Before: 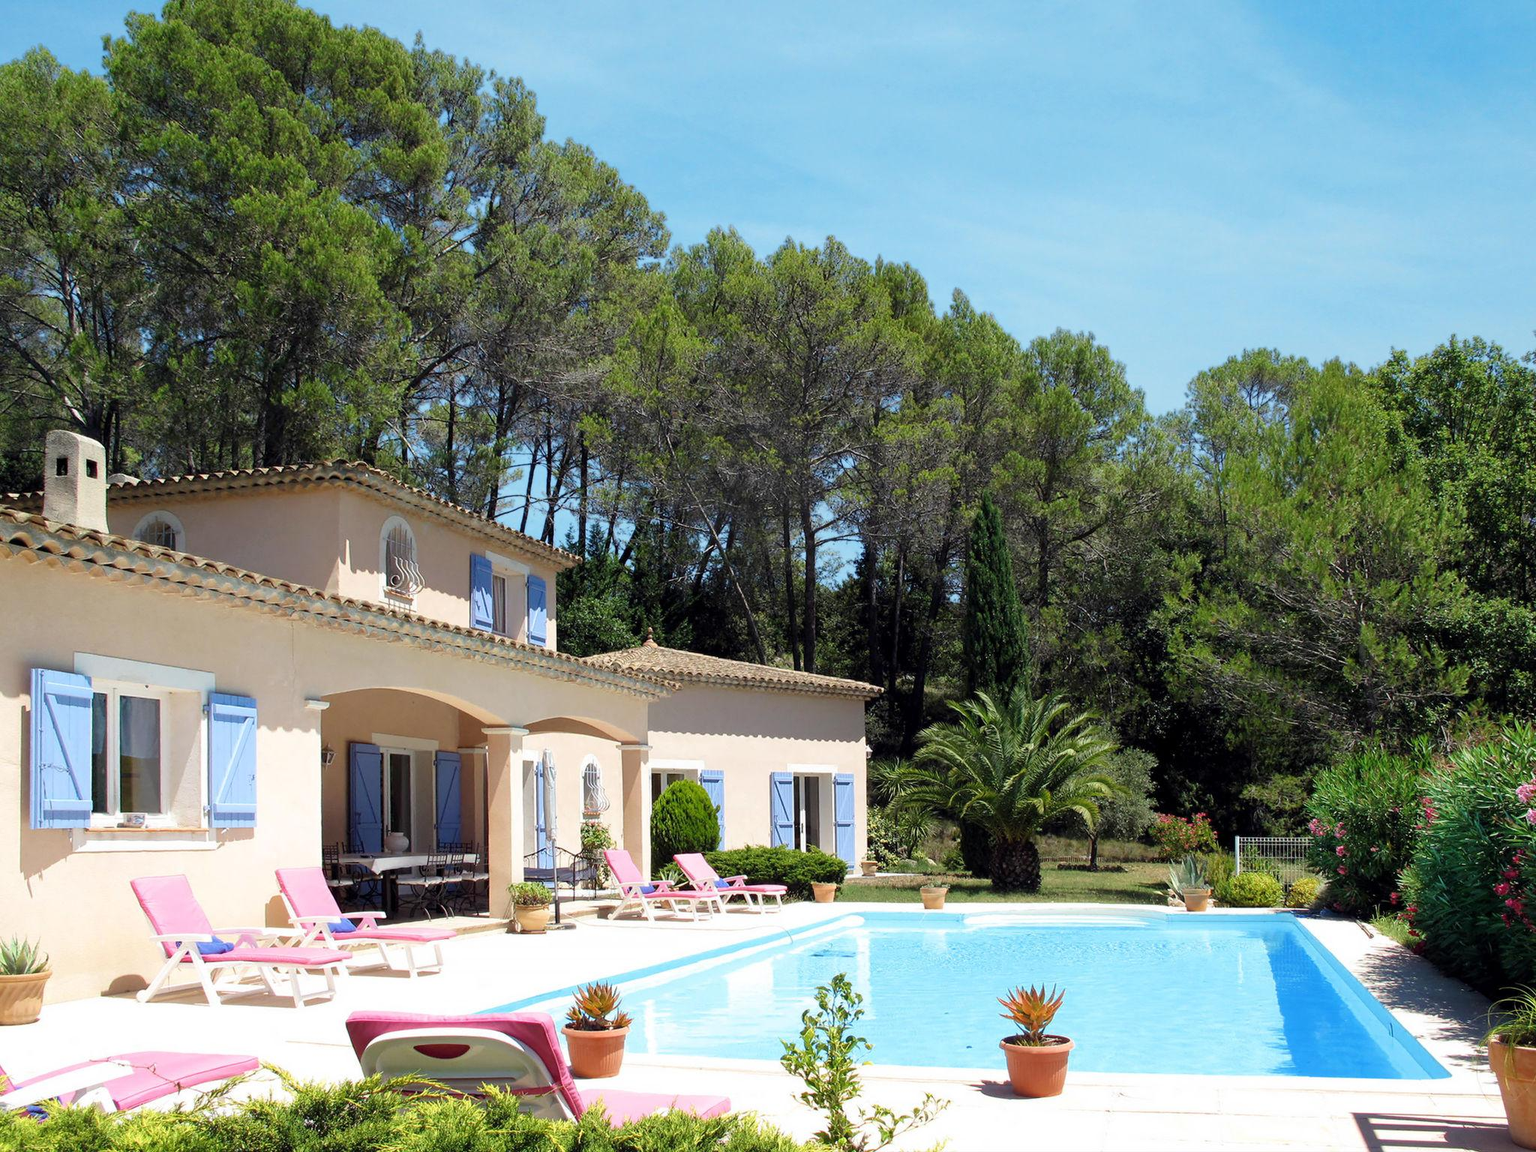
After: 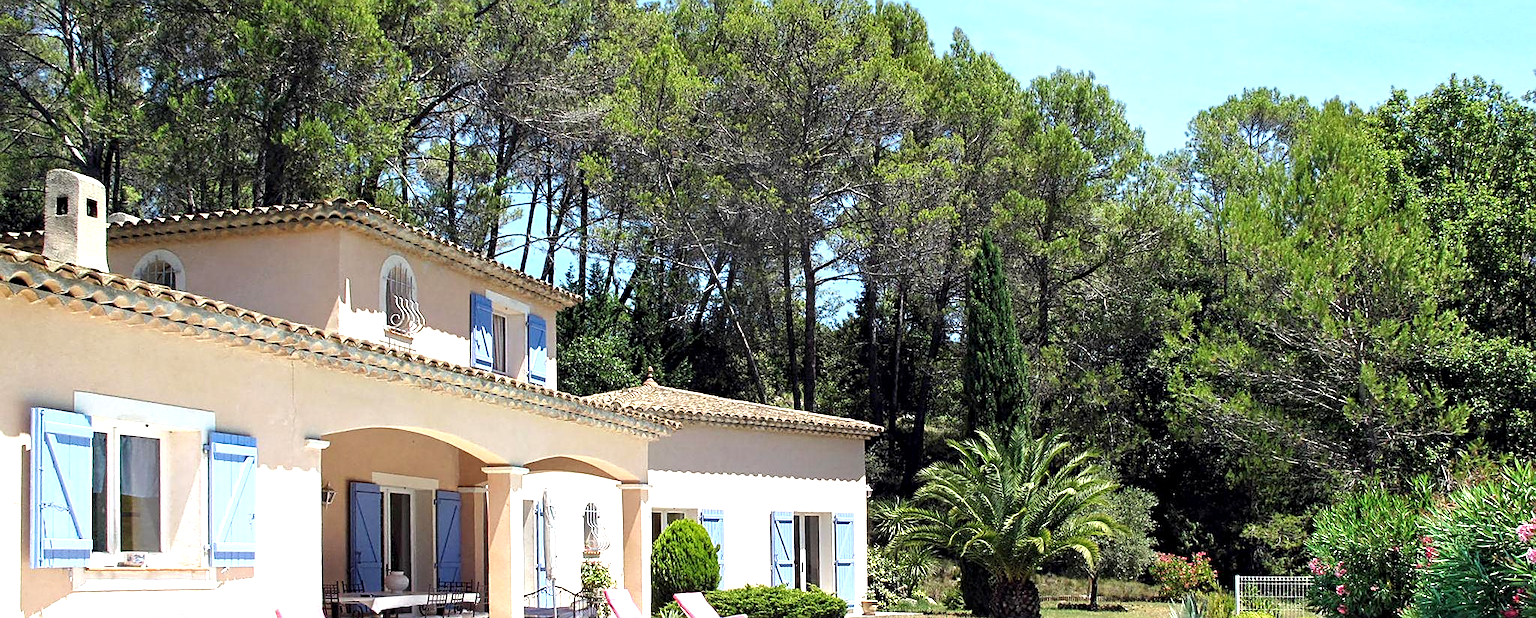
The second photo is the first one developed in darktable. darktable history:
sharpen: on, module defaults
contrast equalizer: octaves 7, y [[0.5, 0.501, 0.532, 0.538, 0.54, 0.541], [0.5 ×6], [0.5 ×6], [0 ×6], [0 ×6]]
exposure: black level correction 0, exposure 0.697 EV, compensate exposure bias true, compensate highlight preservation false
crop and rotate: top 22.711%, bottom 23.613%
